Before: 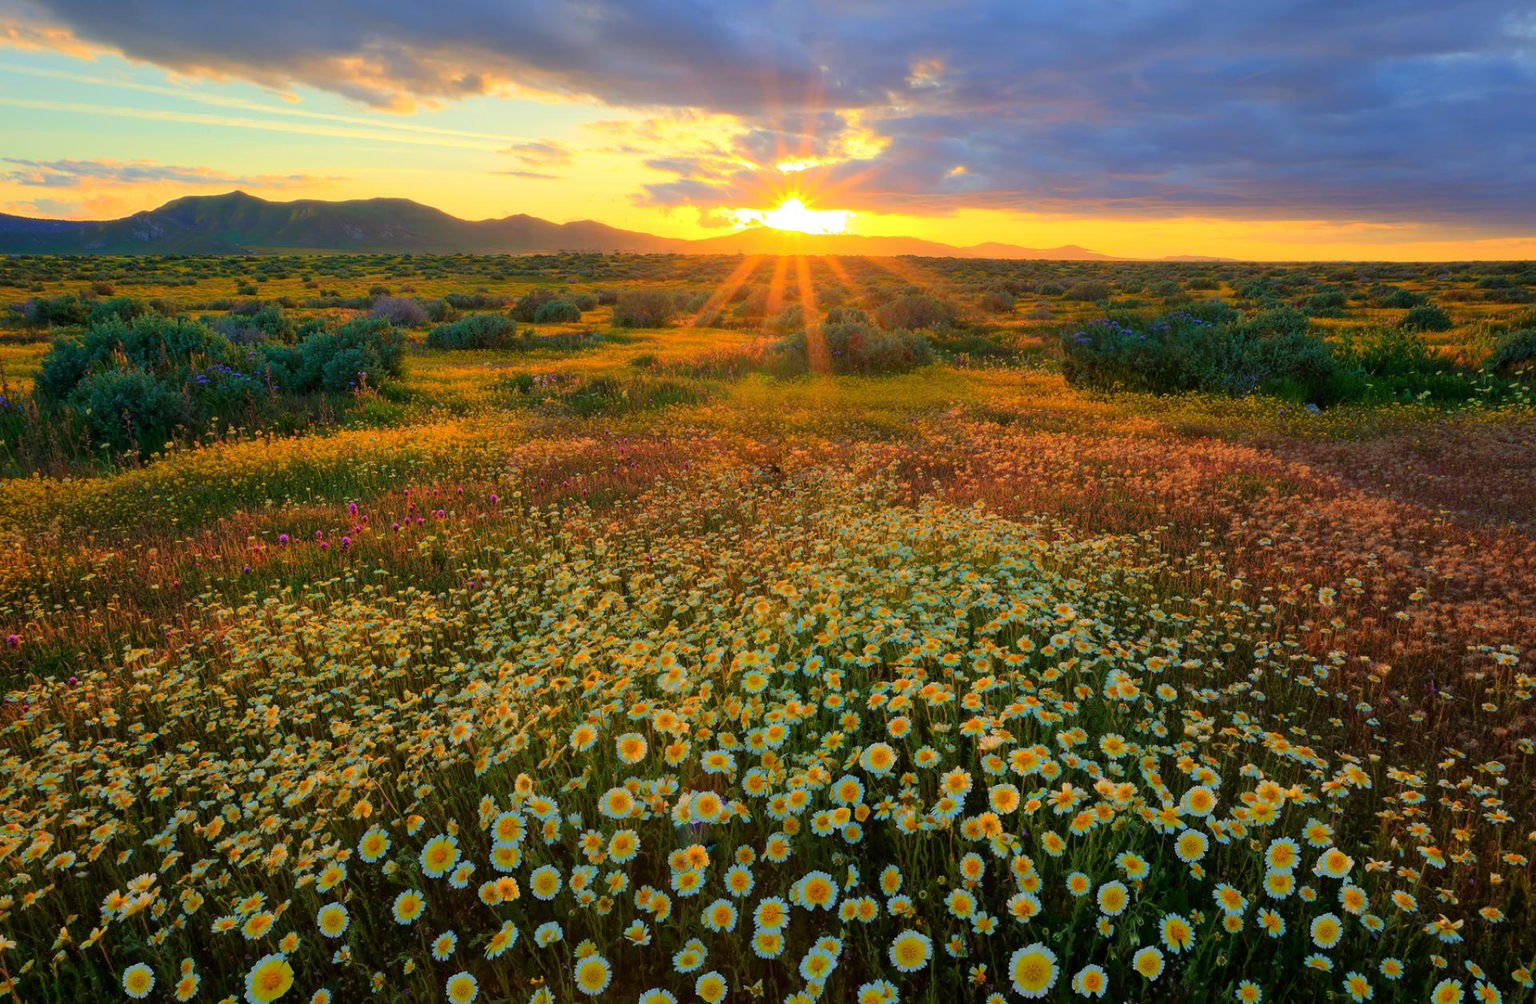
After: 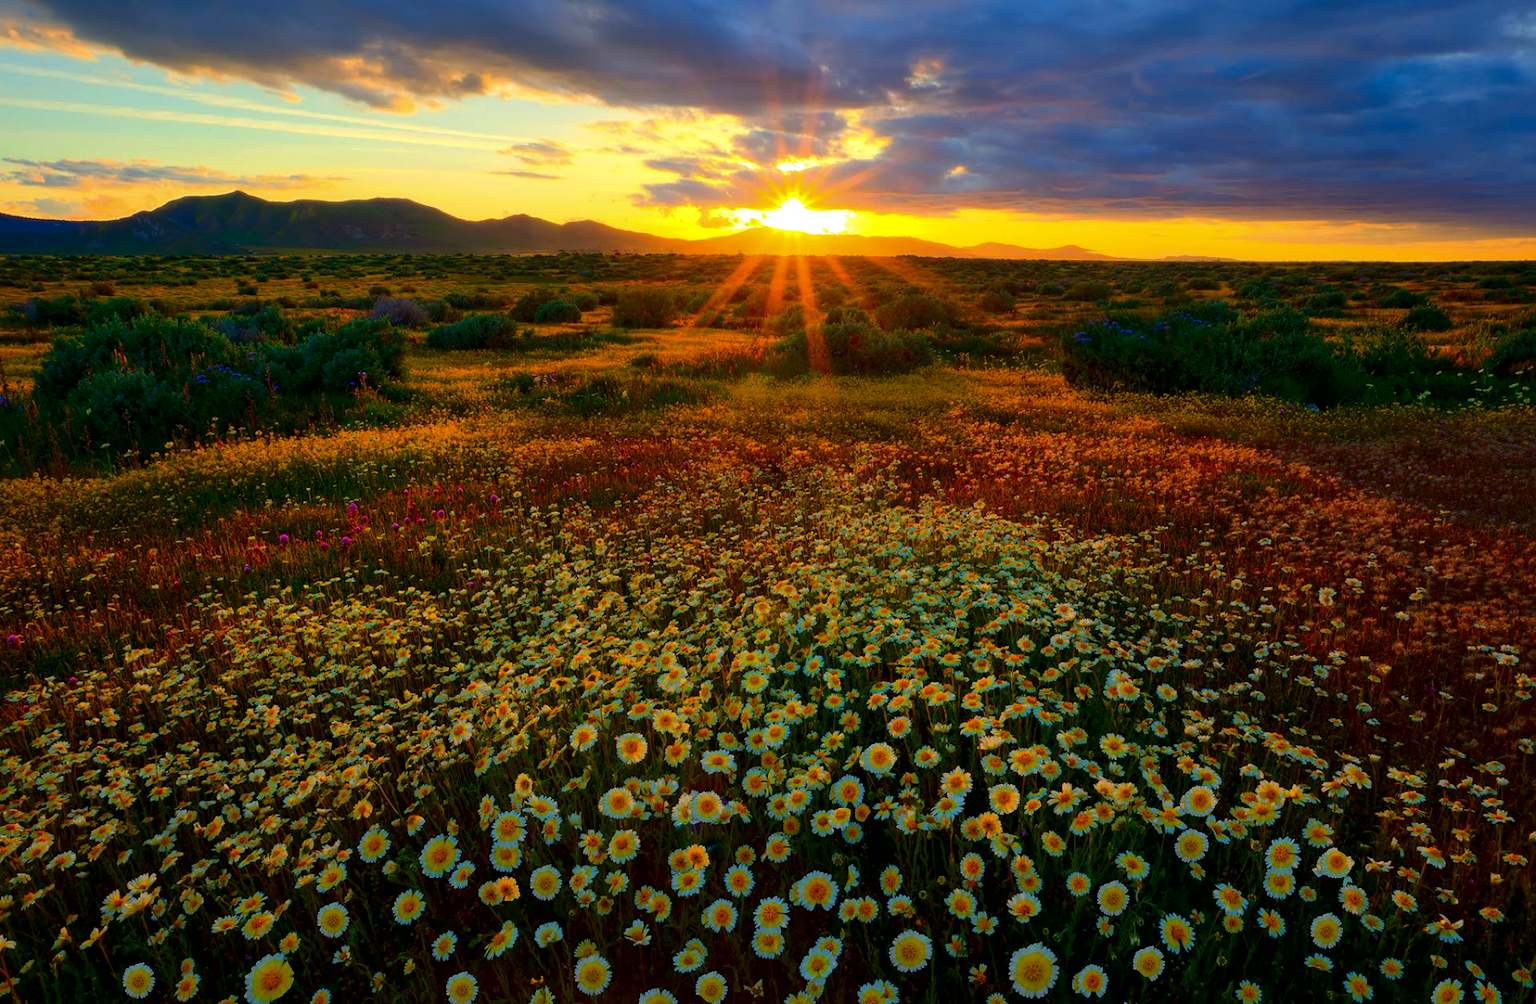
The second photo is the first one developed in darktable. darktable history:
local contrast: mode bilateral grid, contrast 20, coarseness 50, detail 120%, midtone range 0.2
contrast brightness saturation: contrast 0.13, brightness -0.24, saturation 0.14
